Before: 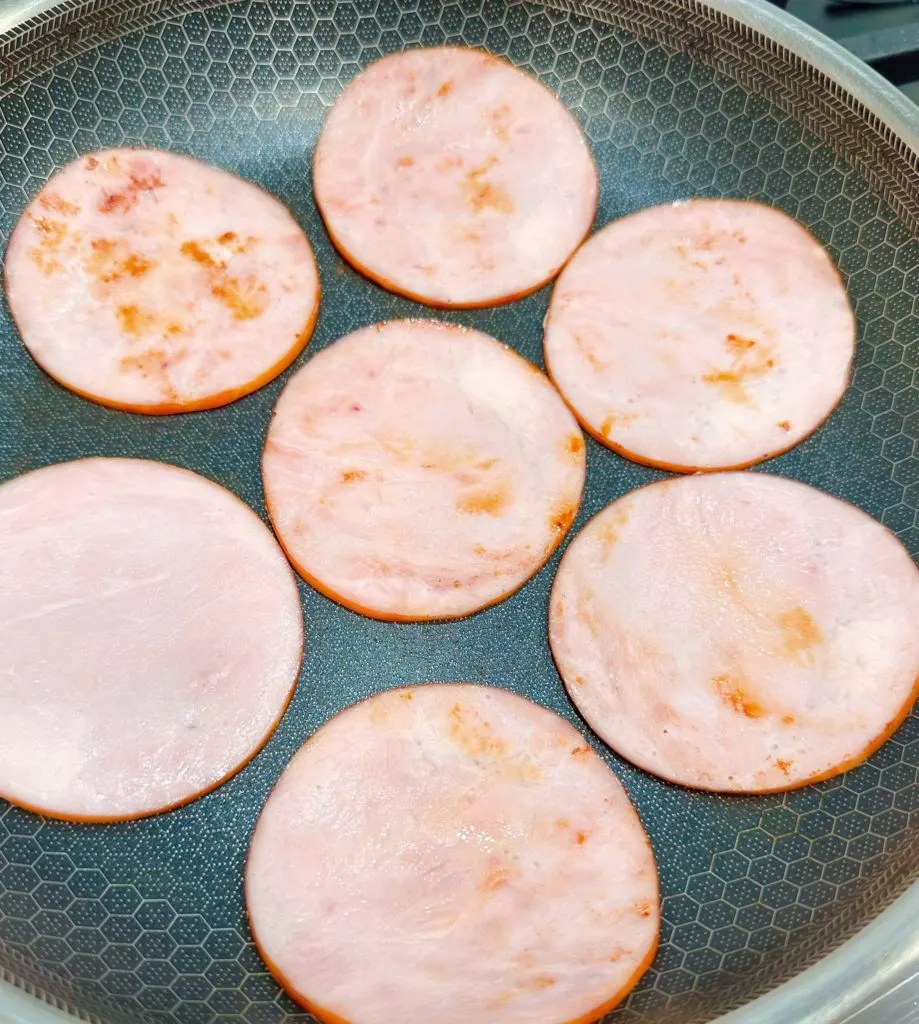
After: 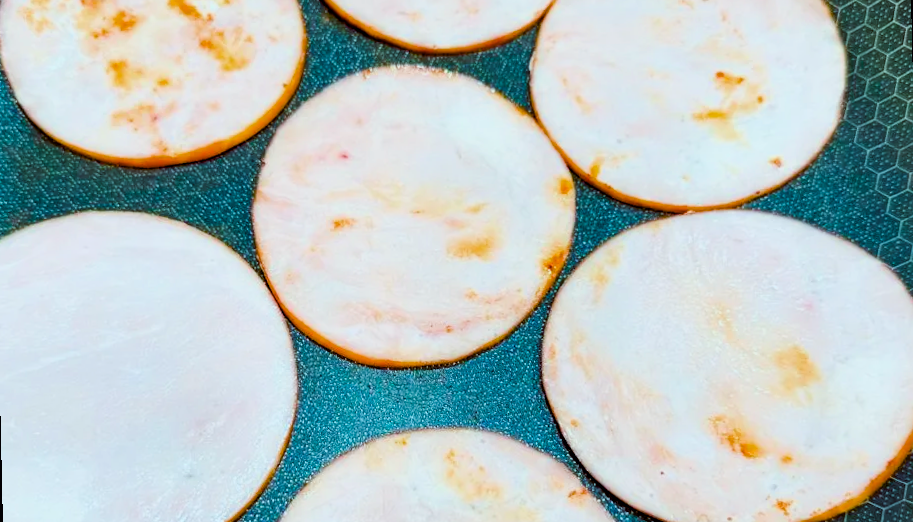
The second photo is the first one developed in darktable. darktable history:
crop and rotate: top 23.043%, bottom 23.437%
rotate and perspective: rotation -1.32°, lens shift (horizontal) -0.031, crop left 0.015, crop right 0.985, crop top 0.047, crop bottom 0.982
filmic rgb: black relative exposure -7.65 EV, white relative exposure 4.56 EV, hardness 3.61, color science v6 (2022)
color balance rgb: shadows lift › luminance -7.7%, shadows lift › chroma 2.13%, shadows lift › hue 200.79°, power › luminance -7.77%, power › chroma 2.27%, power › hue 220.69°, highlights gain › luminance 15.15%, highlights gain › chroma 4%, highlights gain › hue 209.35°, global offset › luminance -0.21%, global offset › chroma 0.27%, perceptual saturation grading › global saturation 24.42%, perceptual saturation grading › highlights -24.42%, perceptual saturation grading › mid-tones 24.42%, perceptual saturation grading › shadows 40%, perceptual brilliance grading › global brilliance -5%, perceptual brilliance grading › highlights 24.42%, perceptual brilliance grading › mid-tones 7%, perceptual brilliance grading › shadows -5%
